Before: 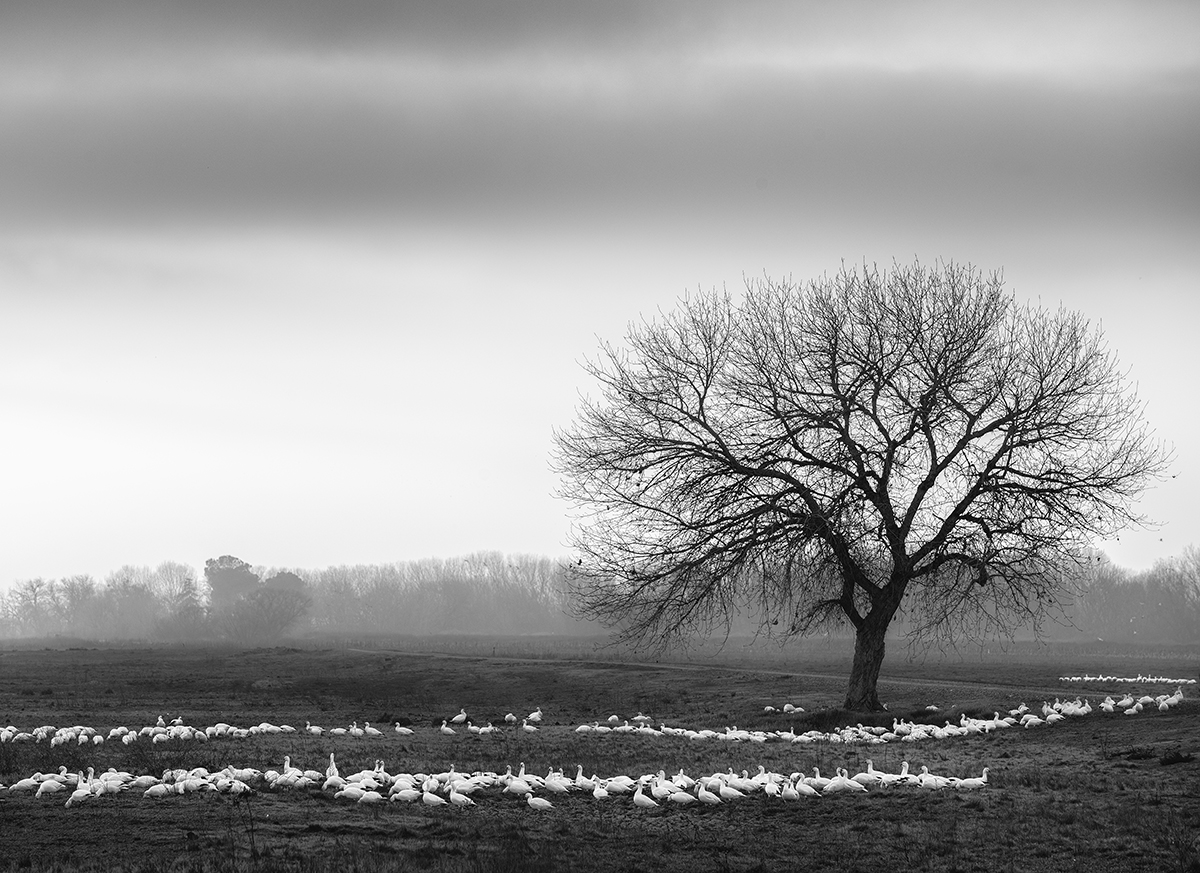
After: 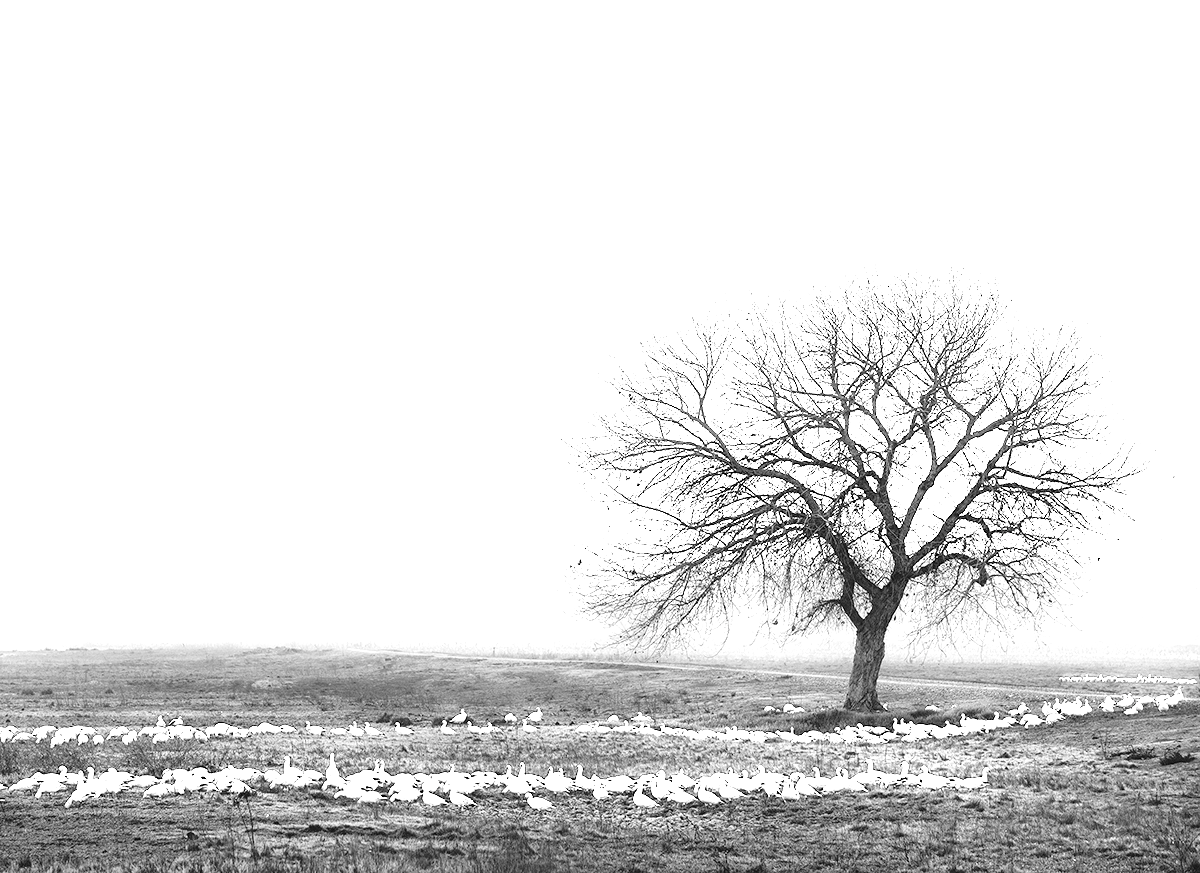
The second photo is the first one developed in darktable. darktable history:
contrast brightness saturation: contrast 0.086, saturation 0.275
exposure: black level correction 0, exposure 1.503 EV, compensate highlight preservation false
tone equalizer: -8 EV -0.711 EV, -7 EV -0.726 EV, -6 EV -0.598 EV, -5 EV -0.376 EV, -3 EV 0.403 EV, -2 EV 0.6 EV, -1 EV 0.684 EV, +0 EV 0.721 EV
